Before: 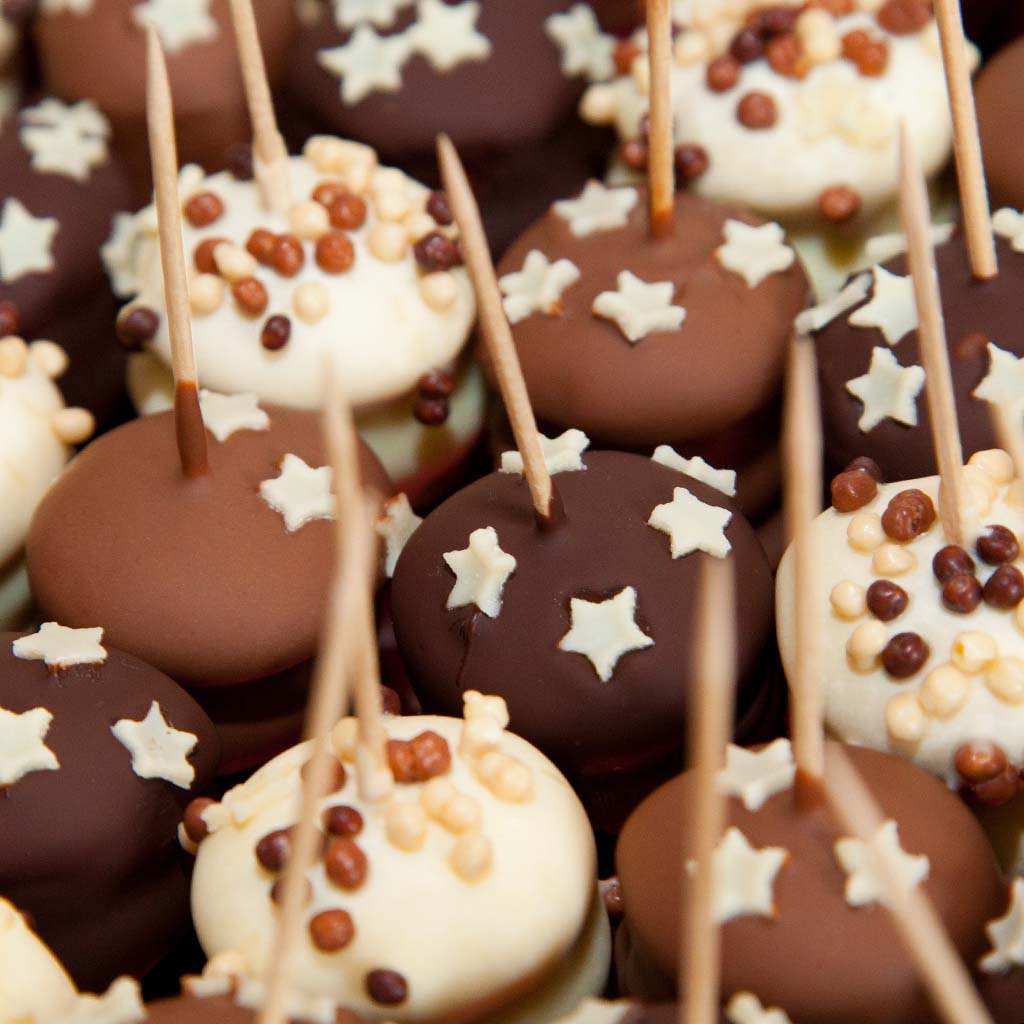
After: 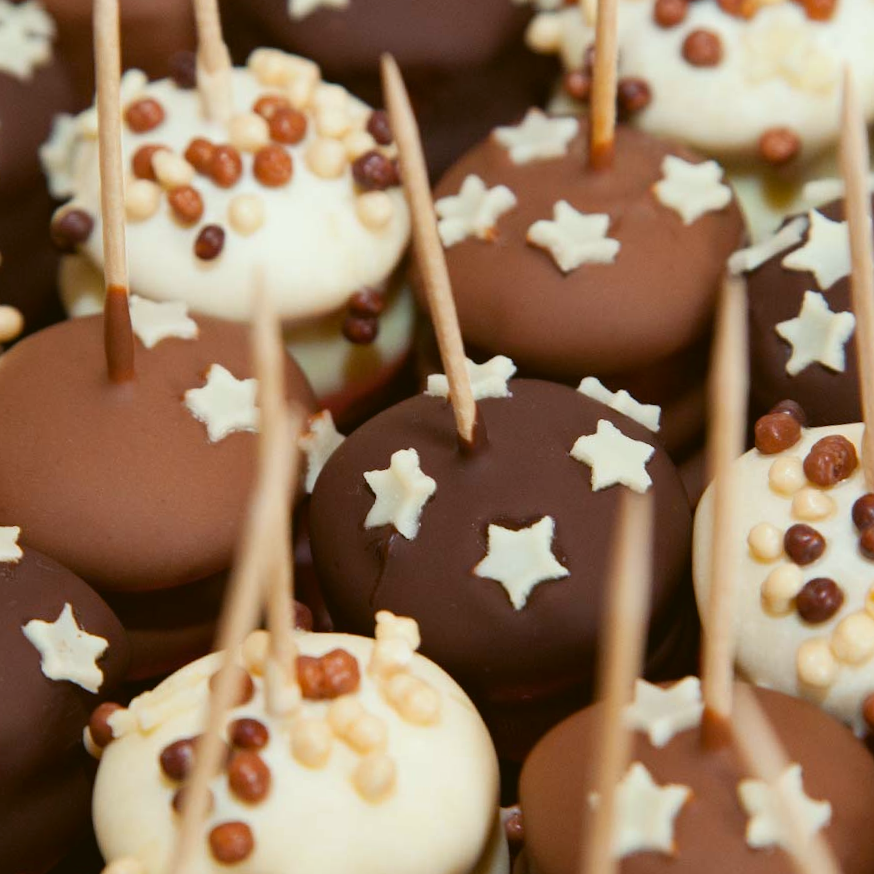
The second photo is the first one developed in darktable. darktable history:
crop and rotate: angle -3.27°, left 5.211%, top 5.211%, right 4.607%, bottom 4.607%
color balance: lift [1.004, 1.002, 1.002, 0.998], gamma [1, 1.007, 1.002, 0.993], gain [1, 0.977, 1.013, 1.023], contrast -3.64%
